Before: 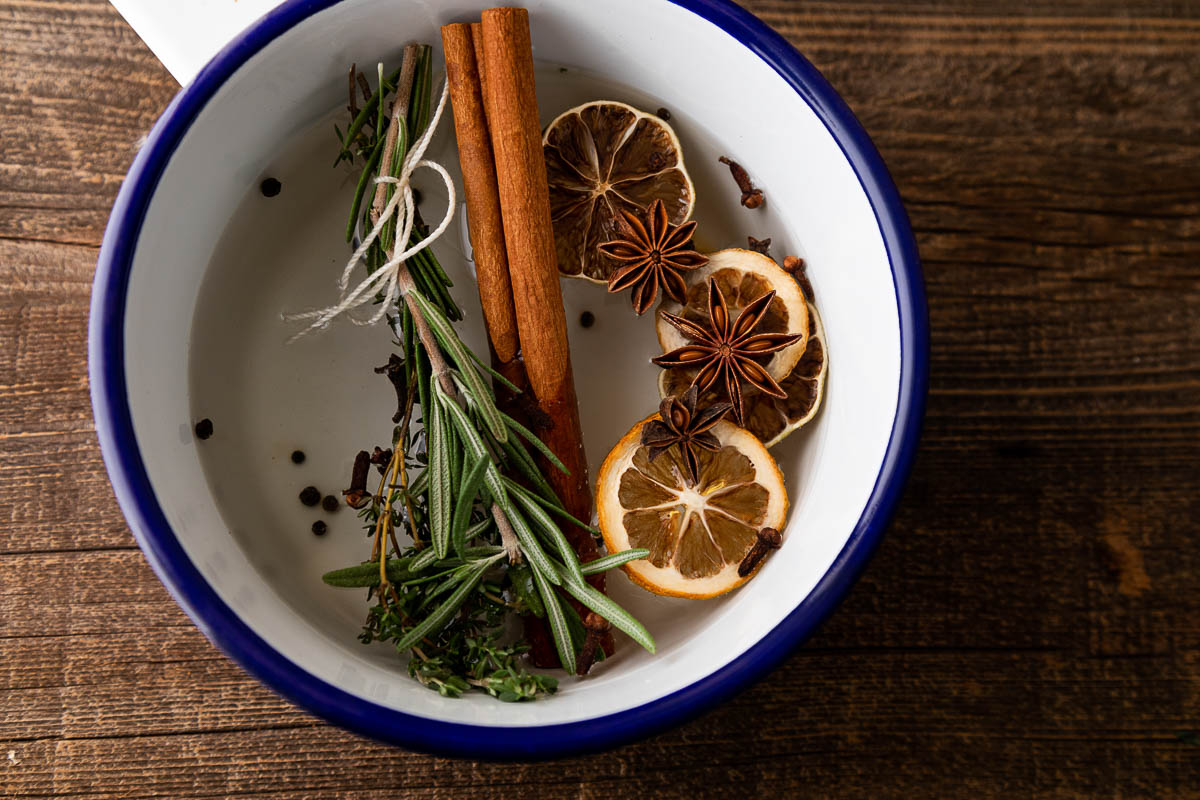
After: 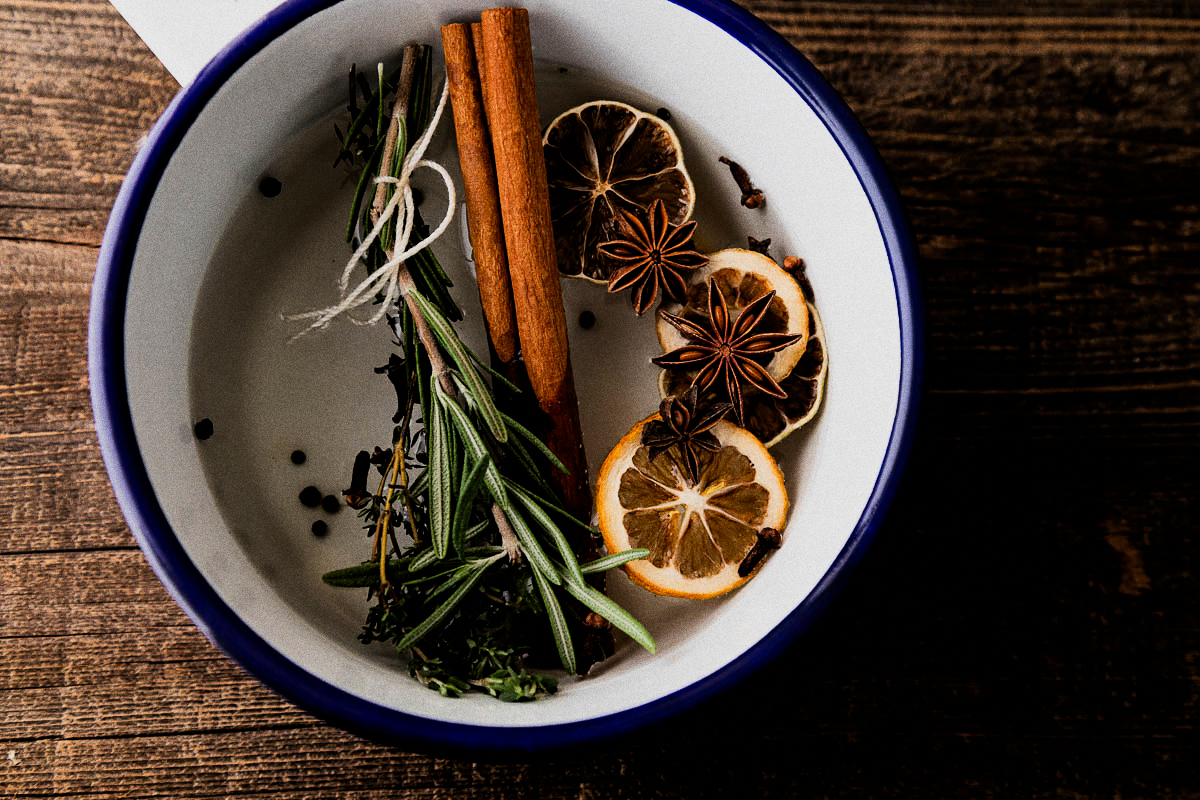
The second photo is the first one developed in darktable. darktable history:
grain: coarseness 11.82 ISO, strength 36.67%, mid-tones bias 74.17%
filmic rgb: black relative exposure -5 EV, hardness 2.88, contrast 1.4, highlights saturation mix -30%
color correction: saturation 1.11
